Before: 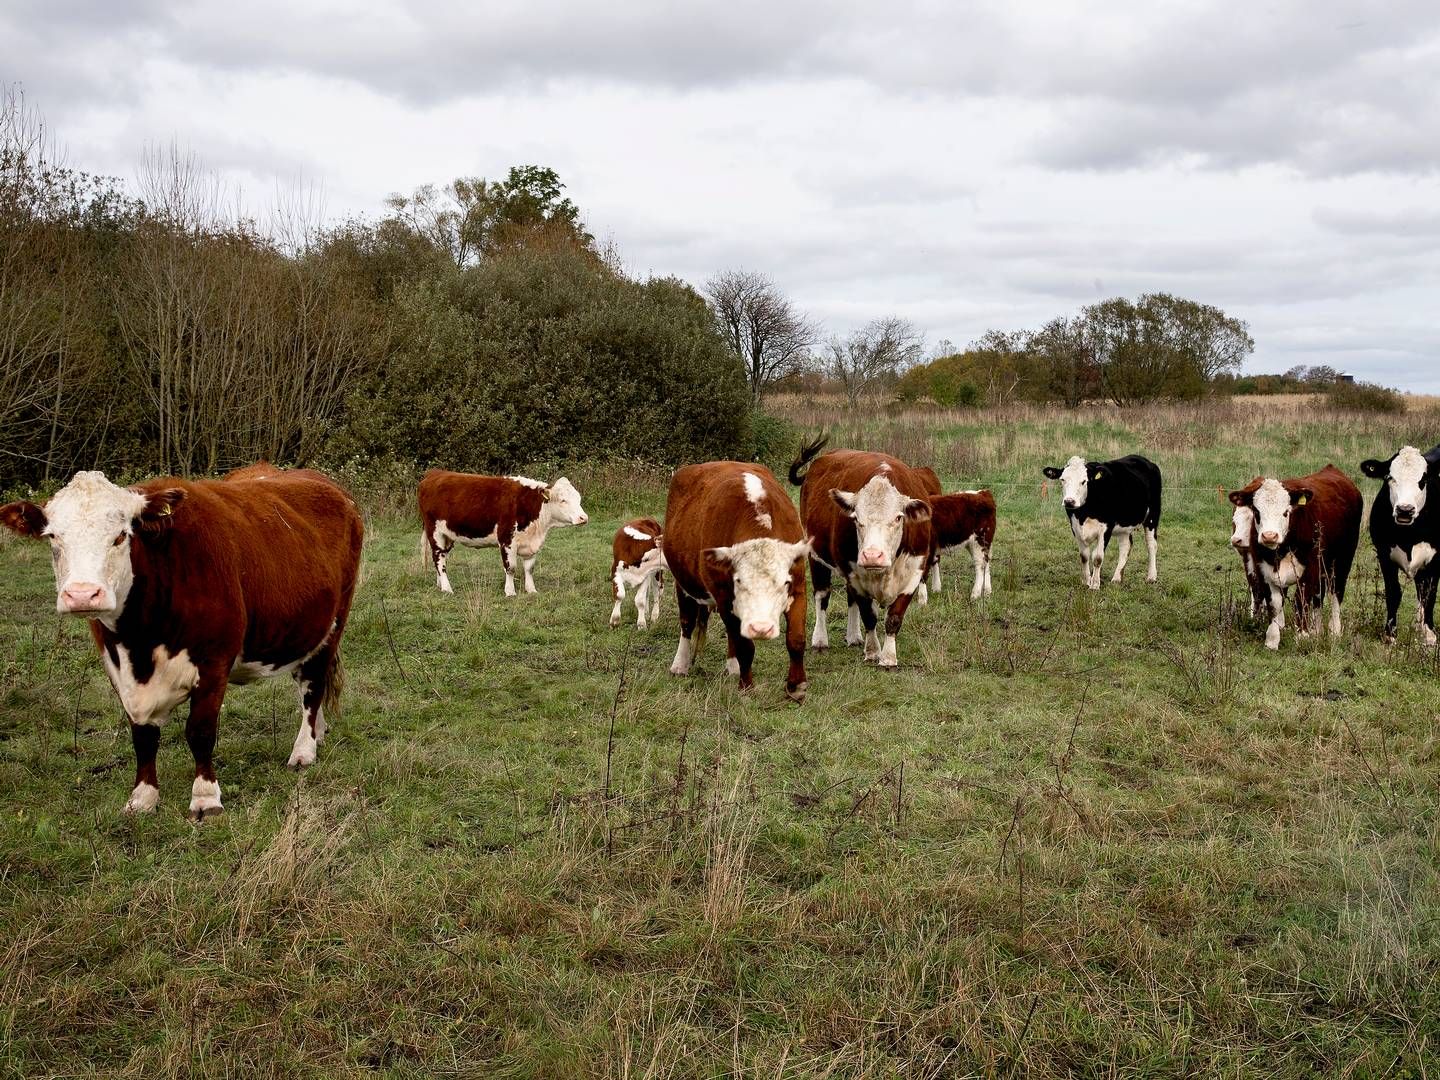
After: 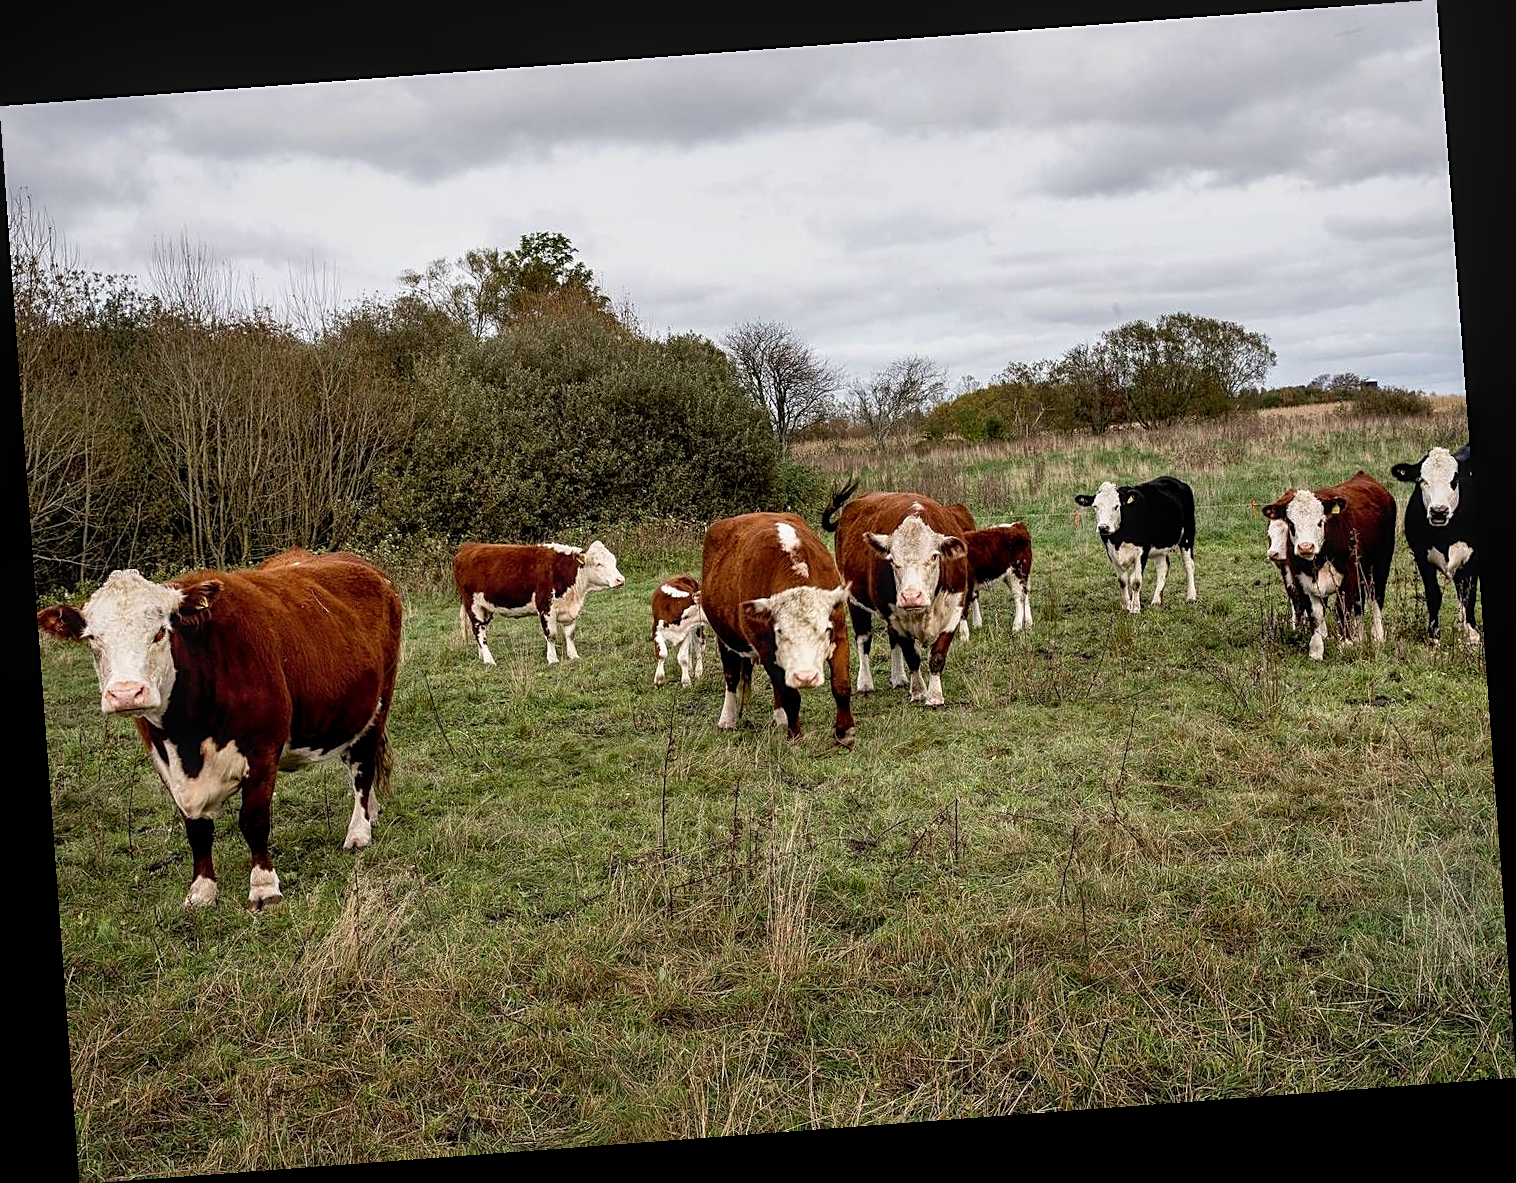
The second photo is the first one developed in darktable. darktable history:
sharpen: on, module defaults
local contrast: on, module defaults
rotate and perspective: rotation -4.25°, automatic cropping off
